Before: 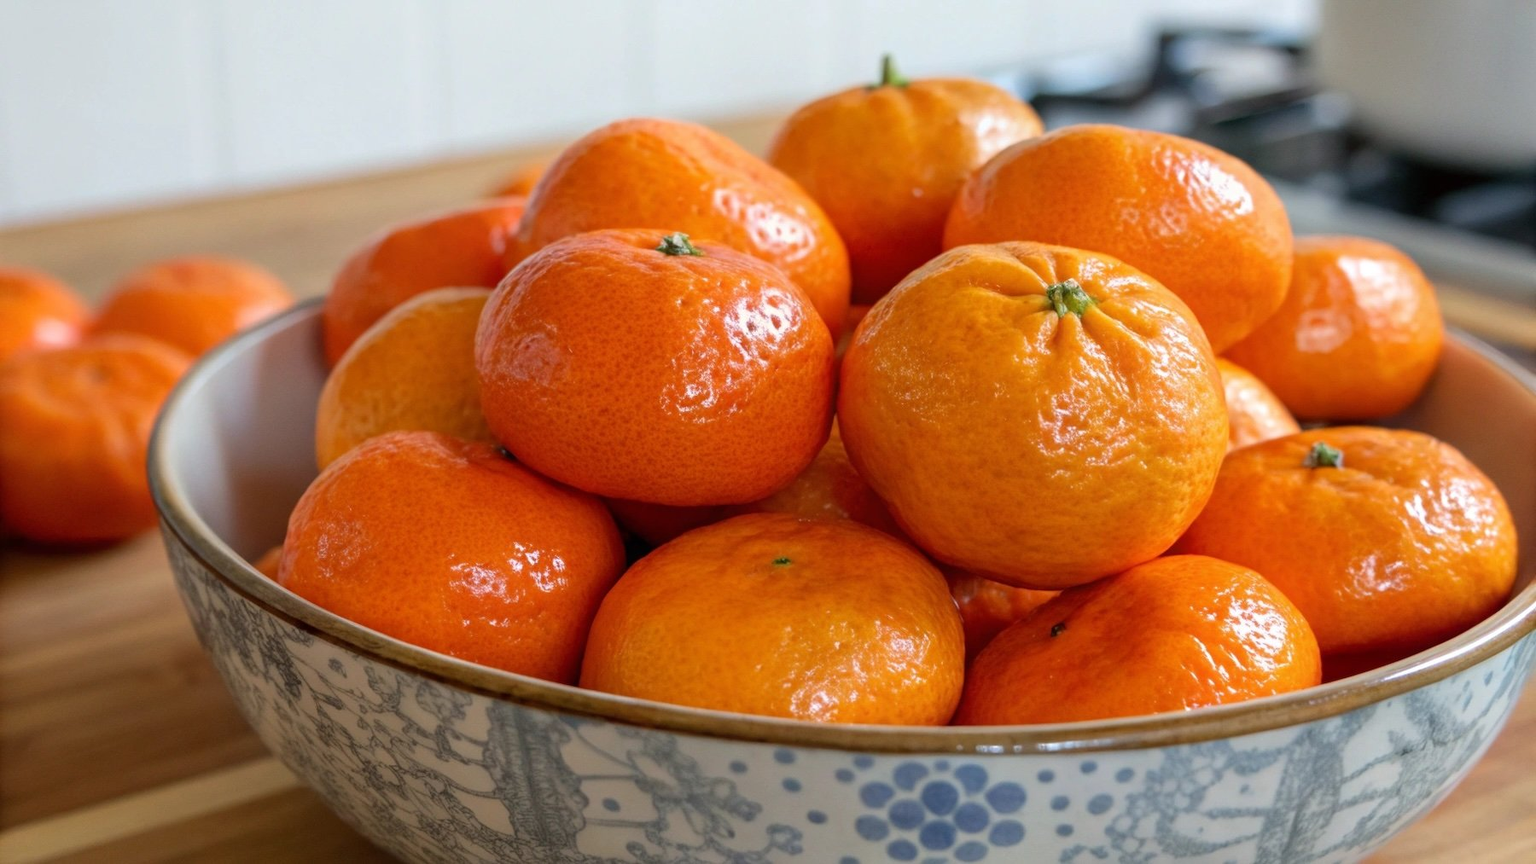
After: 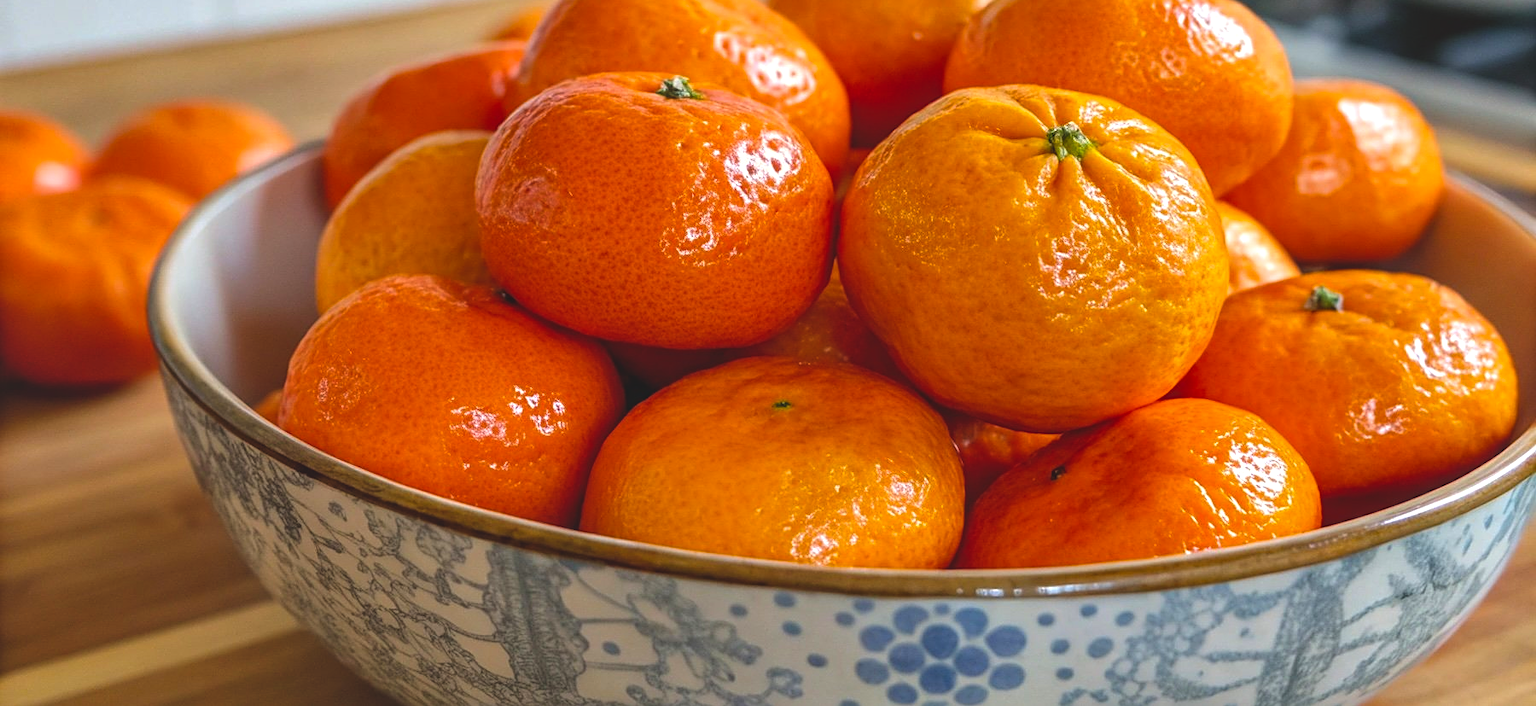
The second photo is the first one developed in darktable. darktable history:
crop and rotate: top 18.206%
shadows and highlights: white point adjustment 0.062, soften with gaussian
local contrast: on, module defaults
sharpen: on, module defaults
color balance rgb: global offset › luminance 1.966%, perceptual saturation grading › global saturation 19.47%, global vibrance 30.33%
